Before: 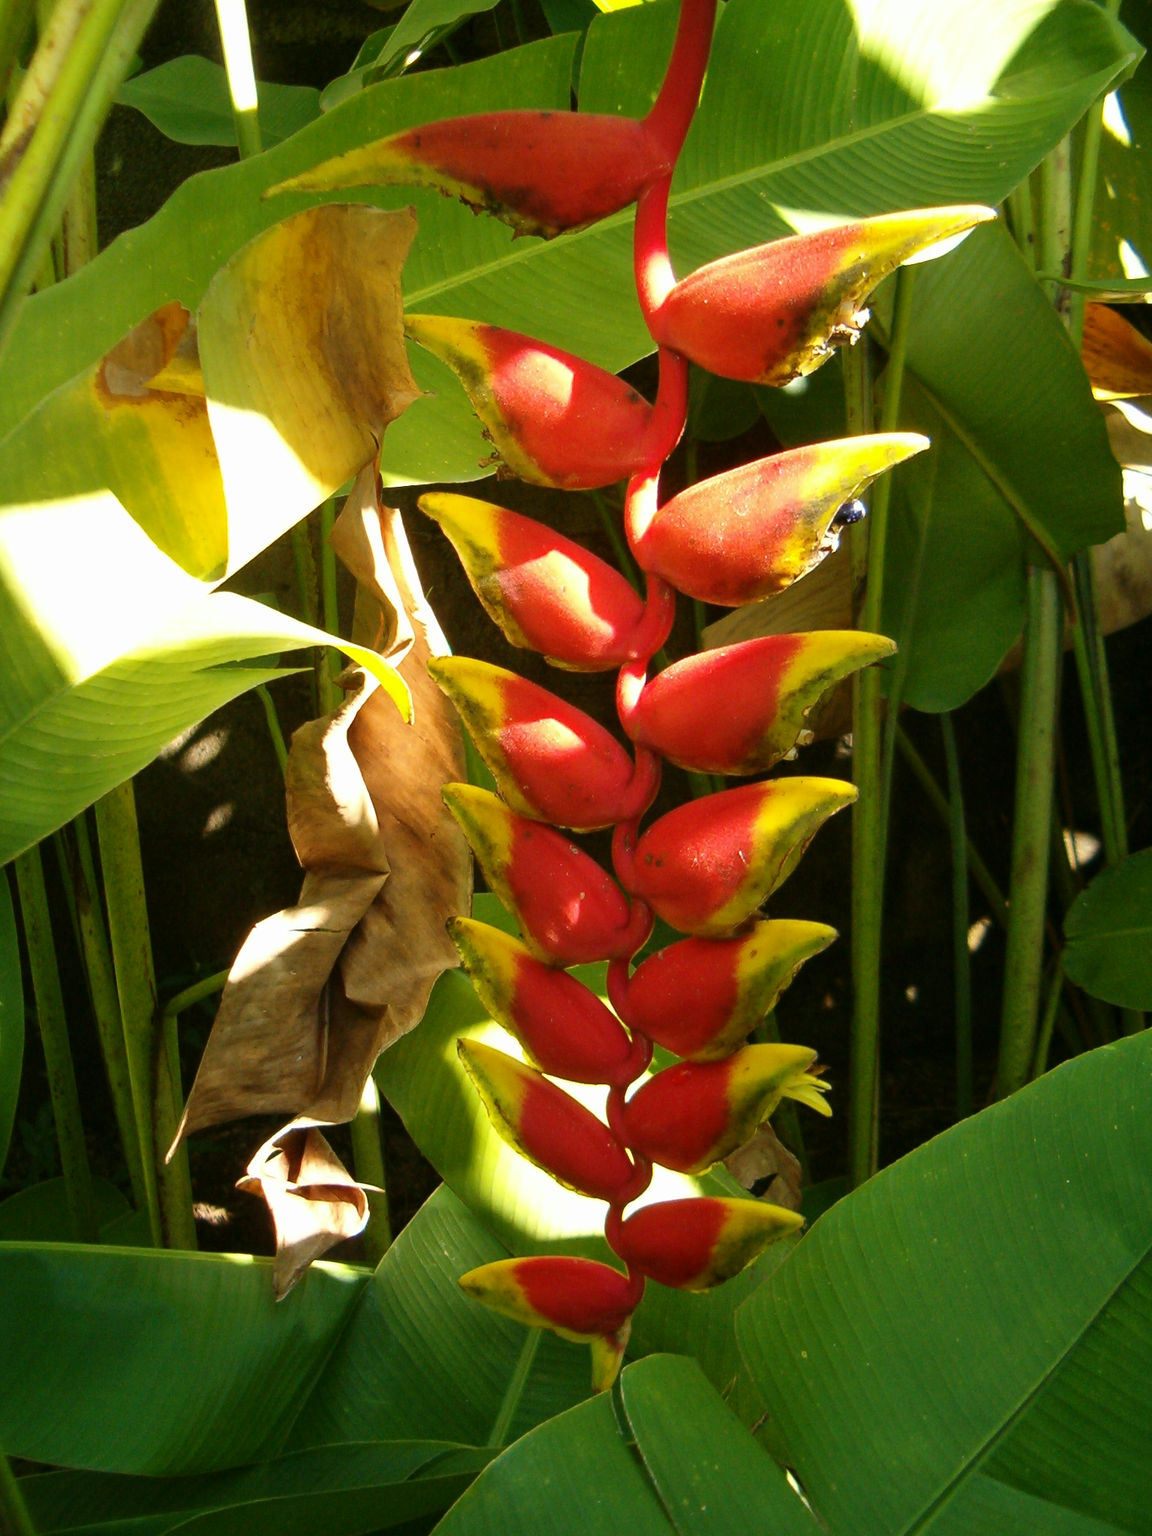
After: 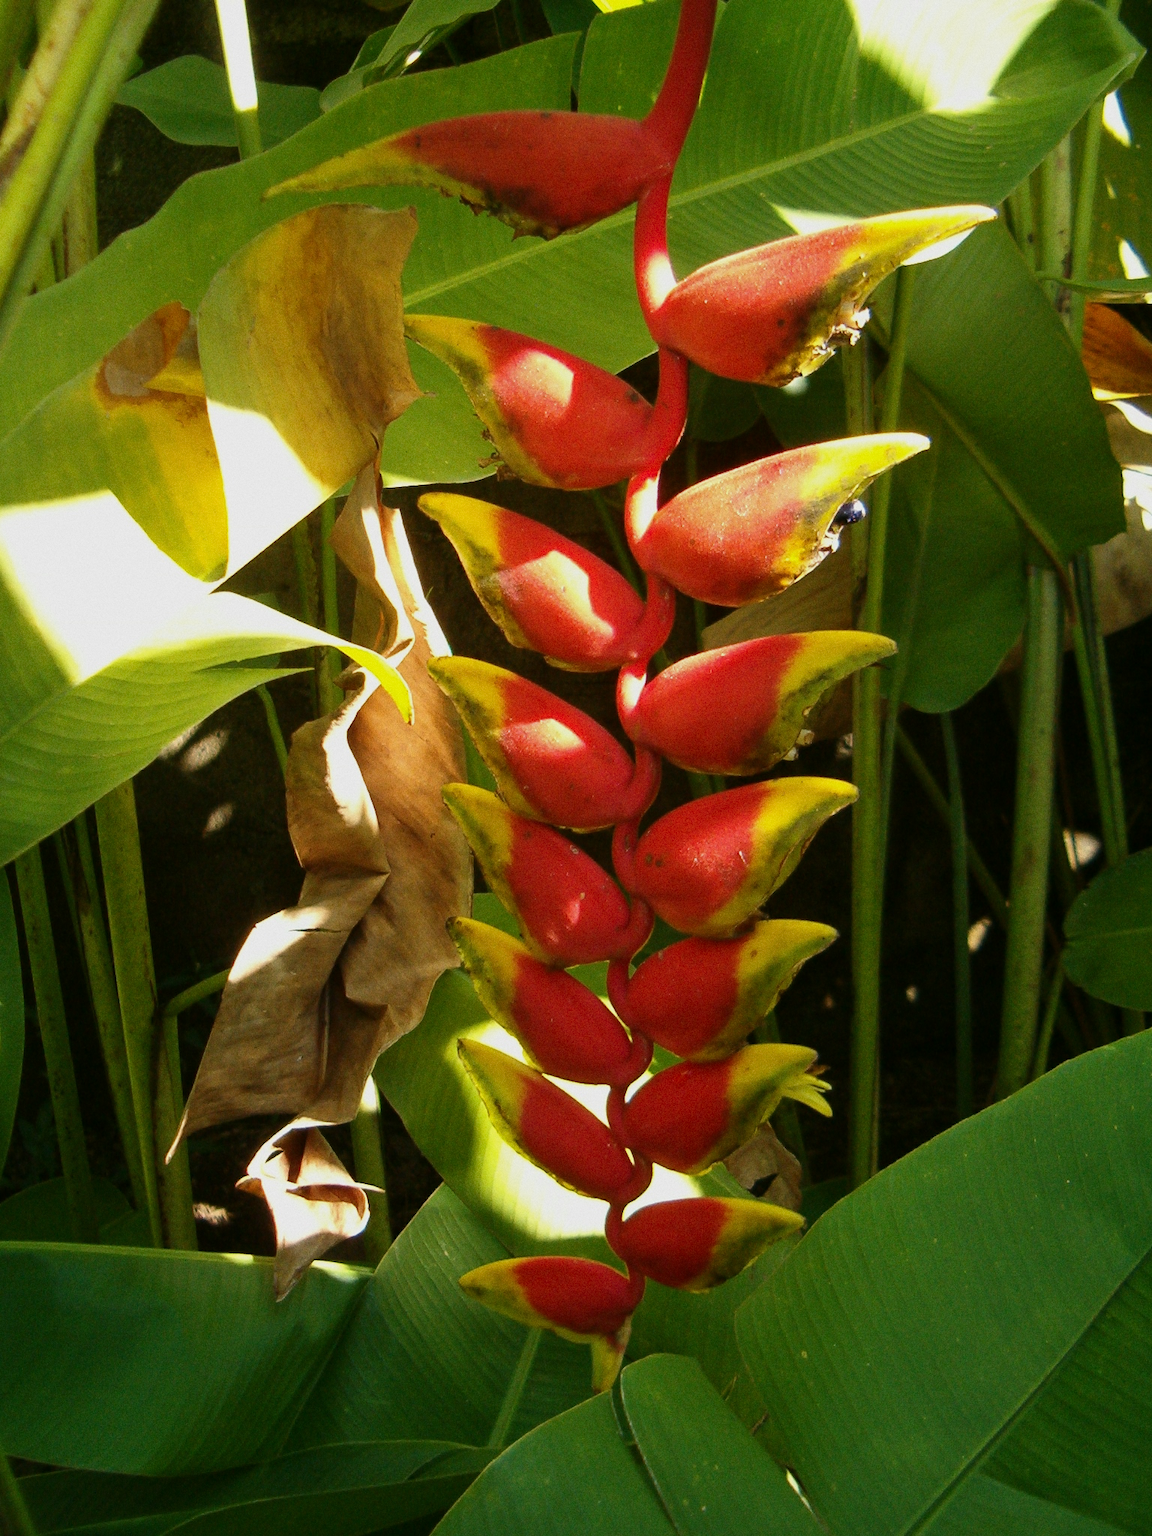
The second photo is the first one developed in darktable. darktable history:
exposure: exposure -0.293 EV, compensate highlight preservation false
grain: coarseness 3.21 ISO
